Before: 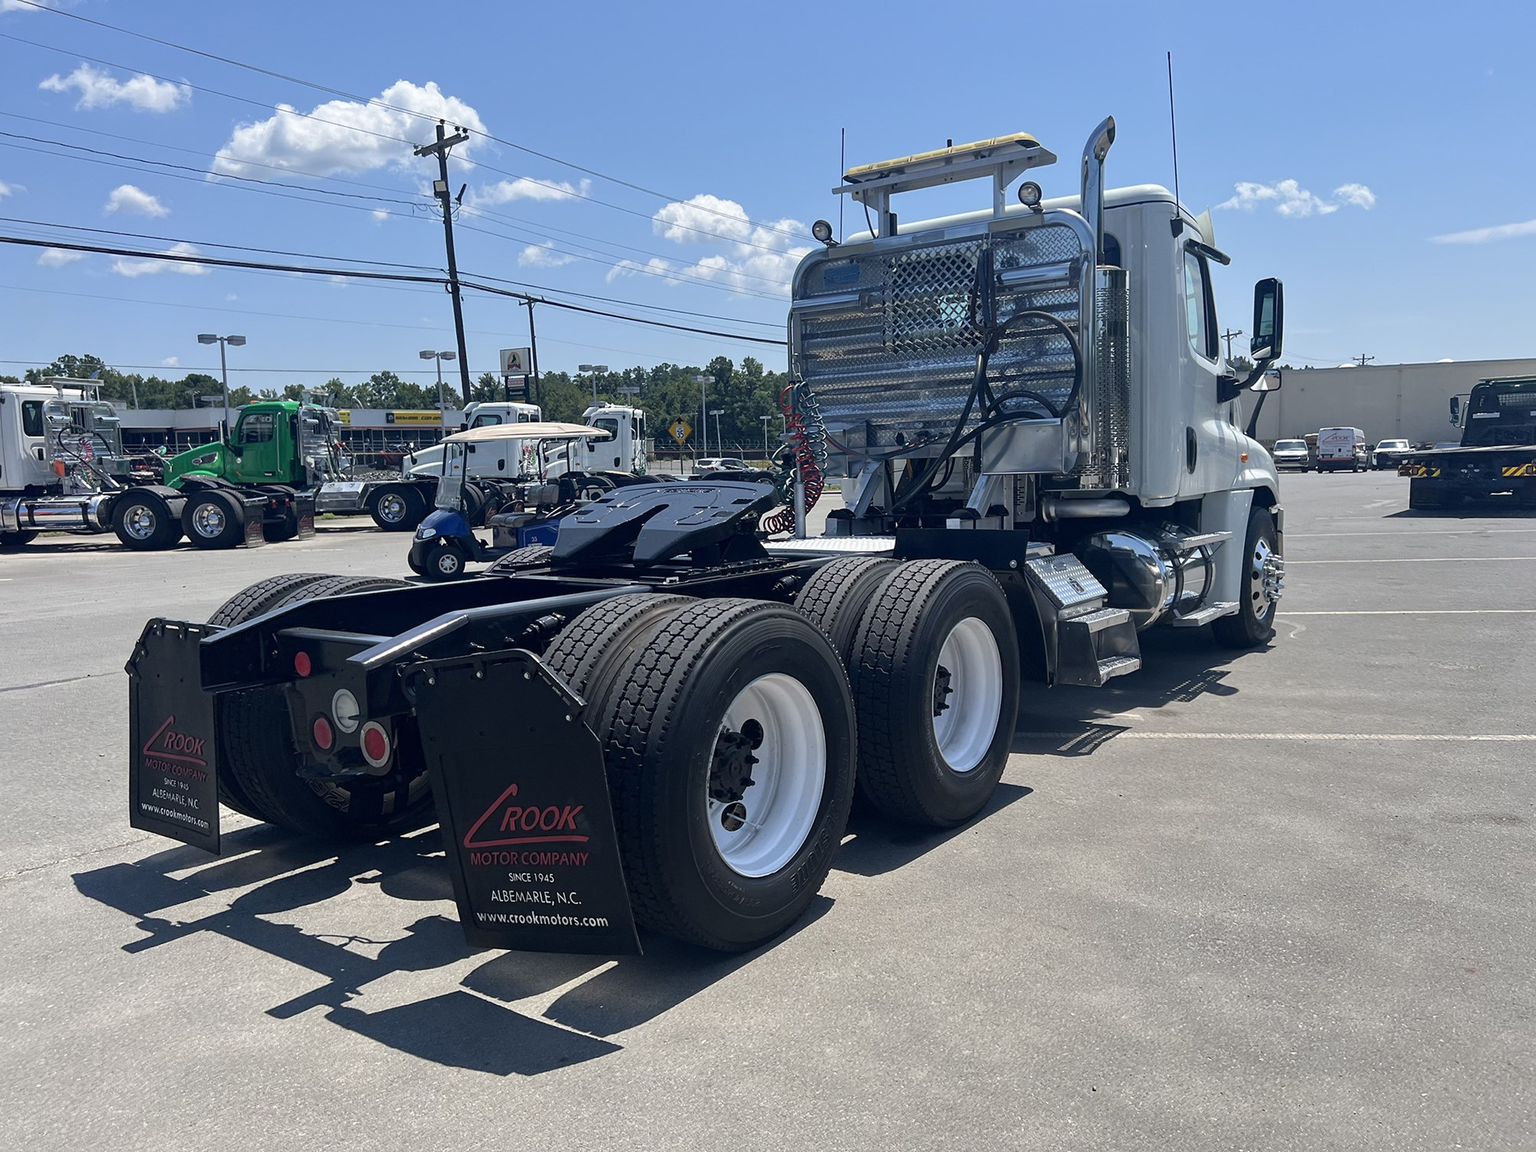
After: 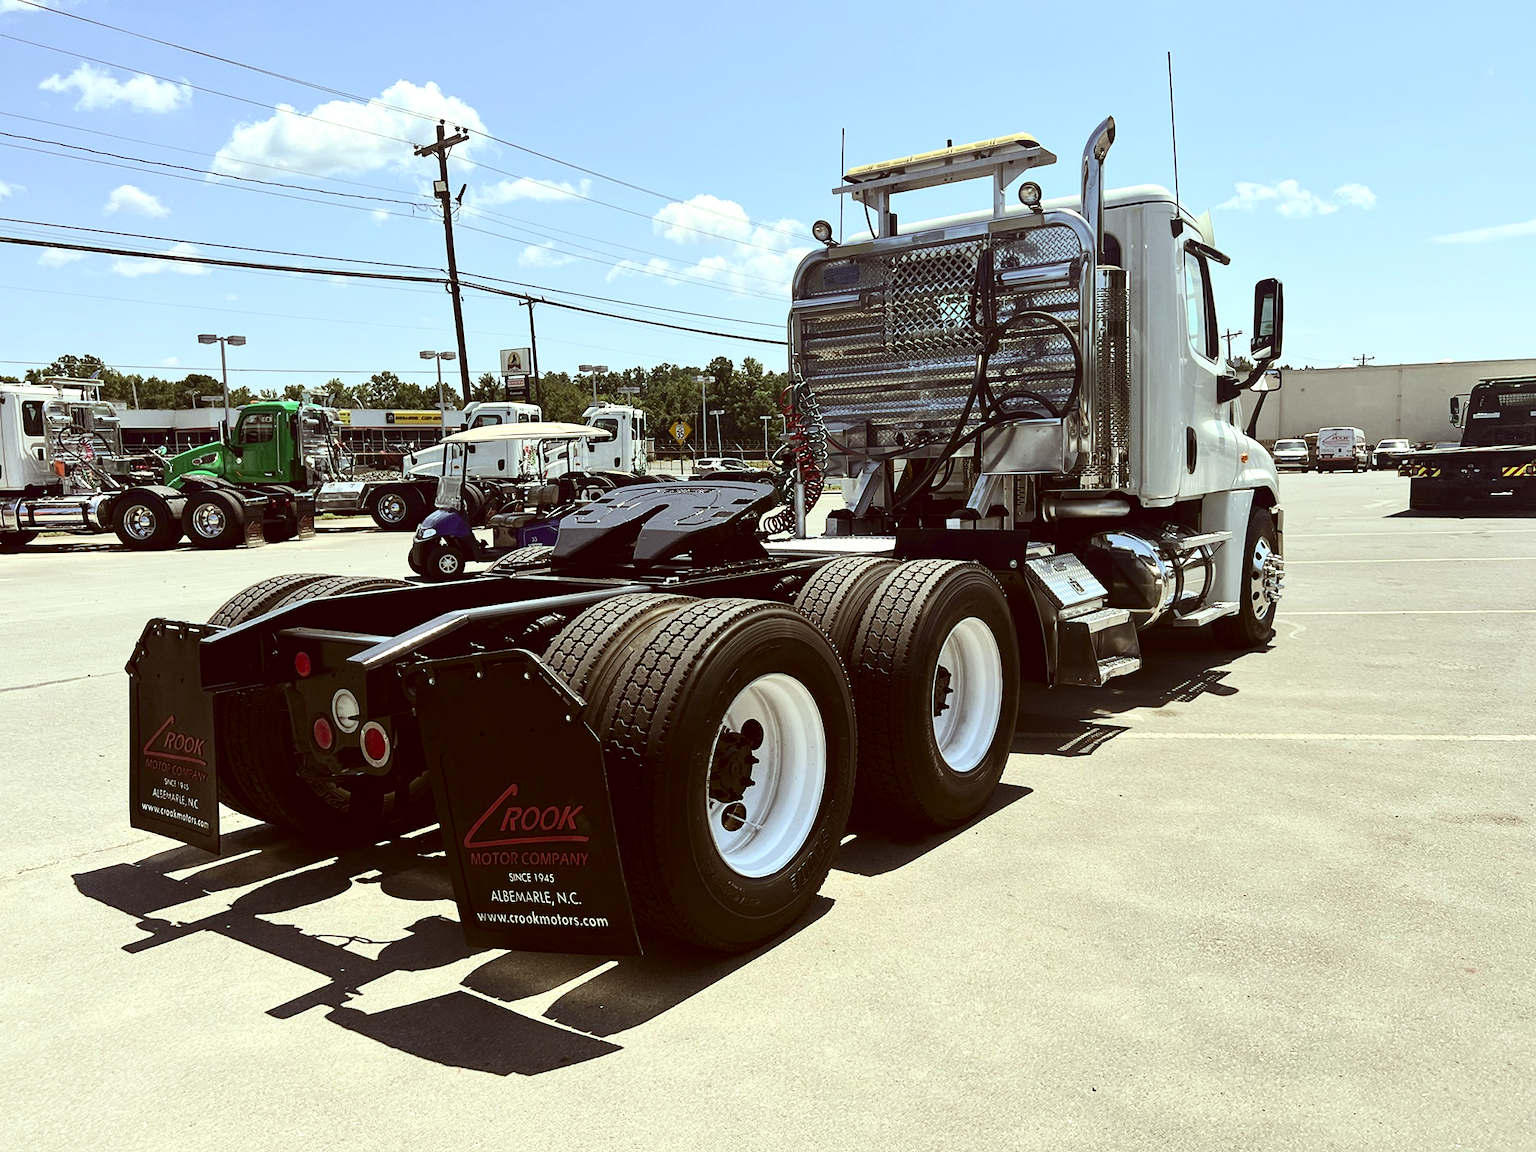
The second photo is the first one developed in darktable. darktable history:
color correction: highlights a* -5.96, highlights b* 9.56, shadows a* 10.7, shadows b* 23.24
exposure: exposure 0.514 EV, compensate highlight preservation false
contrast brightness saturation: contrast 0.298
